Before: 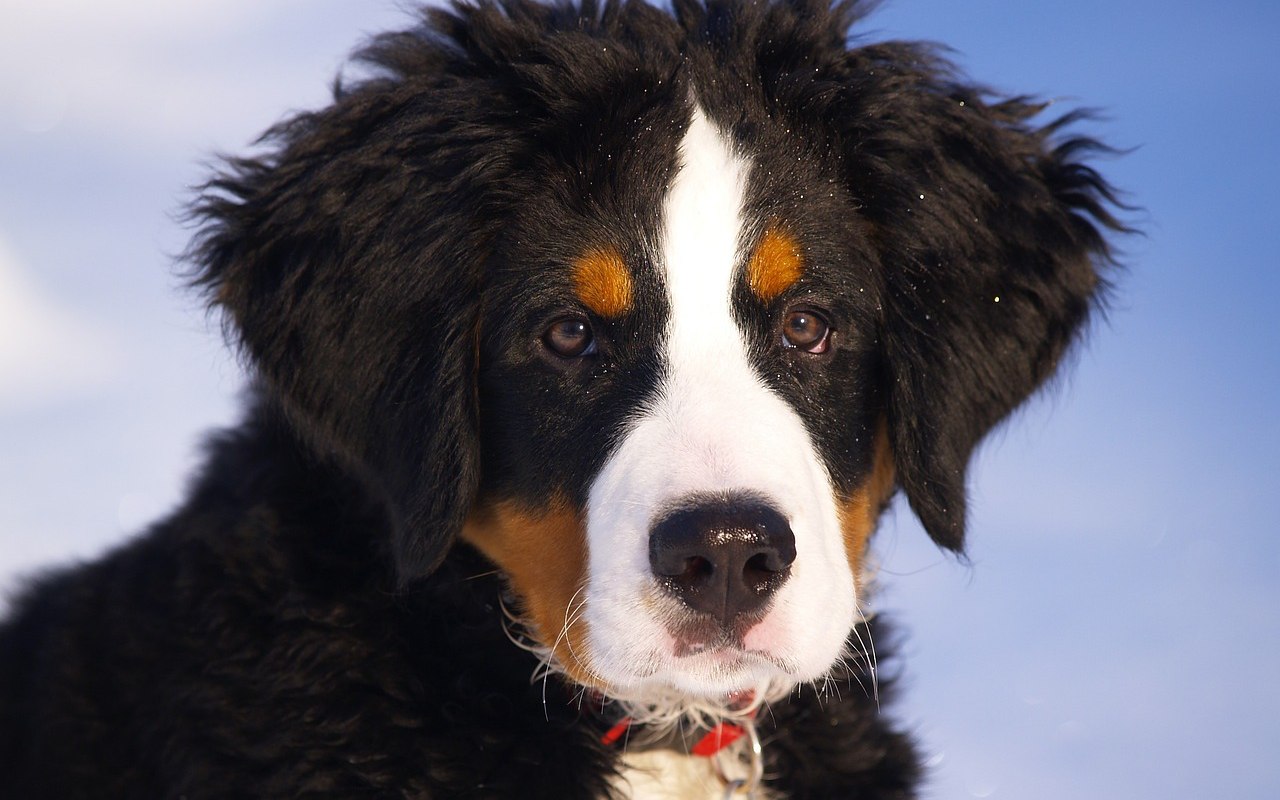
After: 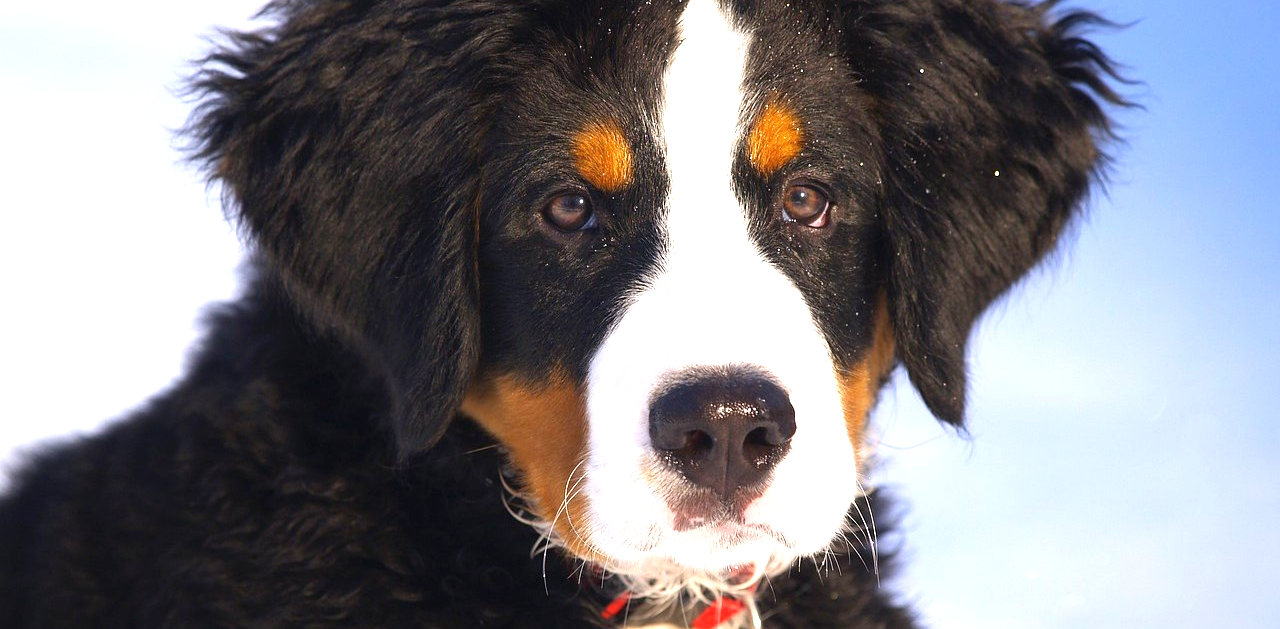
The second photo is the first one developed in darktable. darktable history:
tone equalizer: on, module defaults
crop and rotate: top 15.875%, bottom 5.398%
exposure: black level correction 0, exposure 0.895 EV, compensate highlight preservation false
